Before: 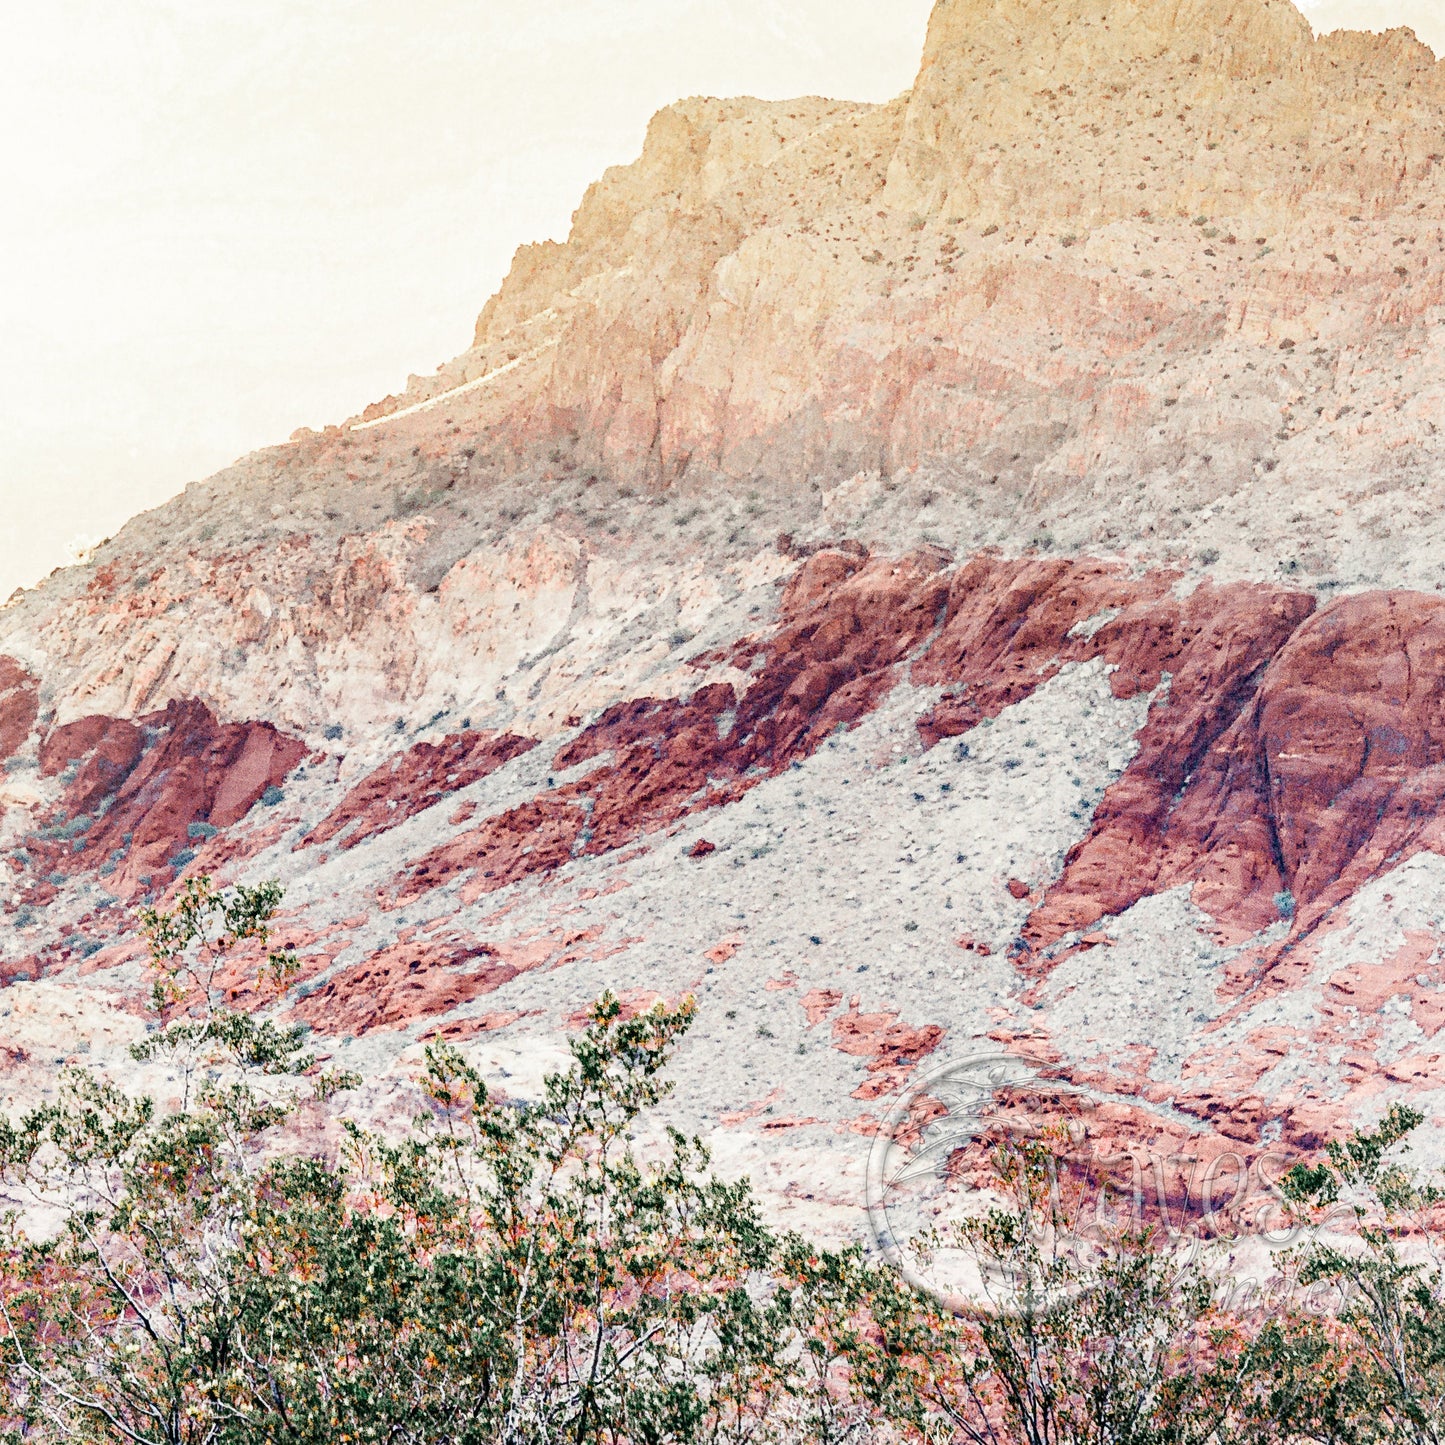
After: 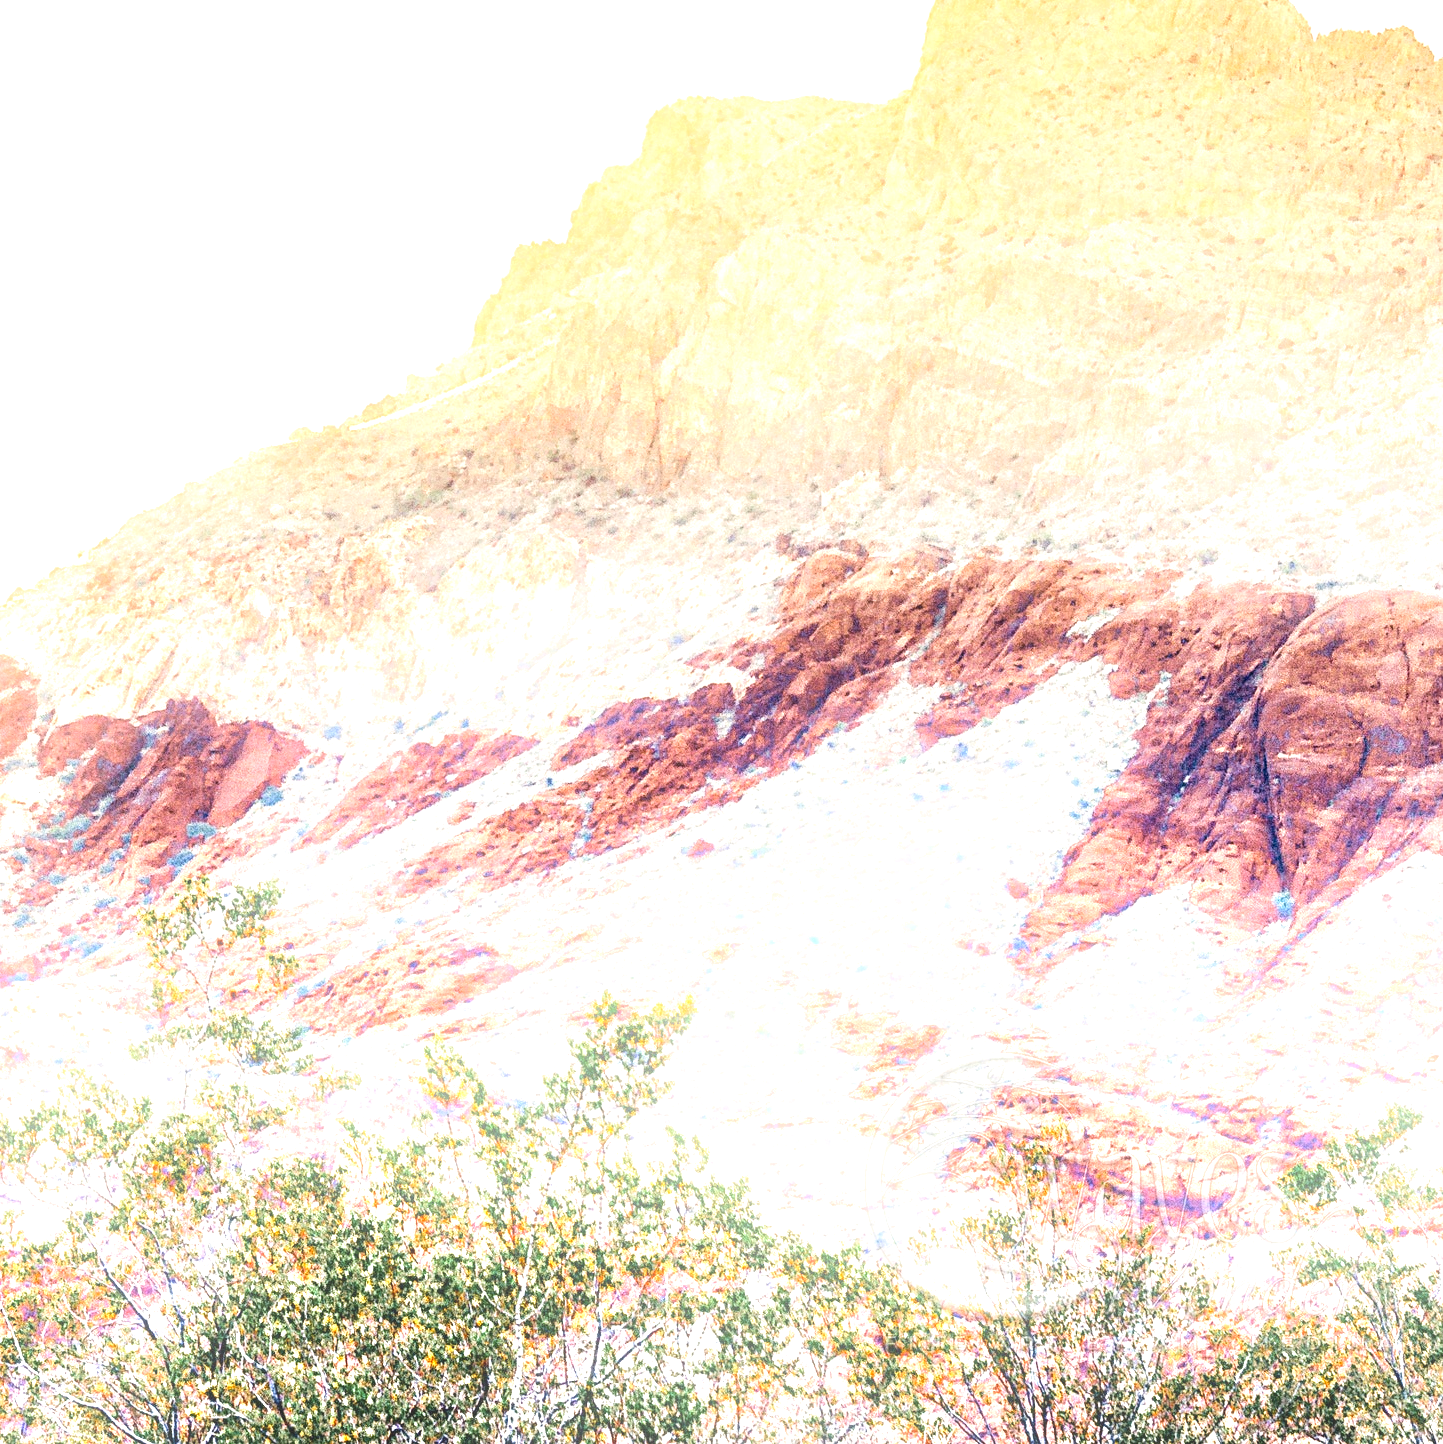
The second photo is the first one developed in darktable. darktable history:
color contrast: green-magenta contrast 0.85, blue-yellow contrast 1.25, unbound 0
exposure: exposure 1.2 EV, compensate highlight preservation false
bloom: size 9%, threshold 100%, strength 7%
grain: on, module defaults
graduated density: on, module defaults
crop and rotate: left 0.126%
velvia: strength 15%
